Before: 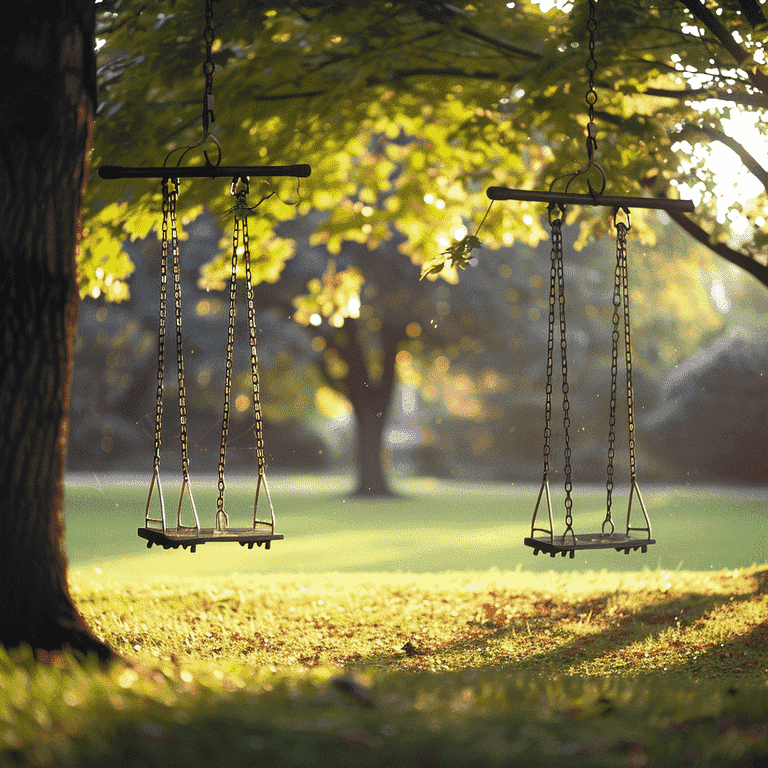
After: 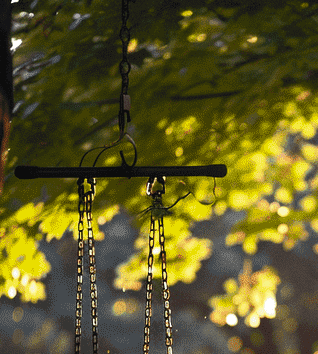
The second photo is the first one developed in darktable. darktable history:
crop and rotate: left 11.024%, top 0.114%, right 47.445%, bottom 53.783%
contrast brightness saturation: contrast 0.152, brightness -0.011, saturation 0.099
